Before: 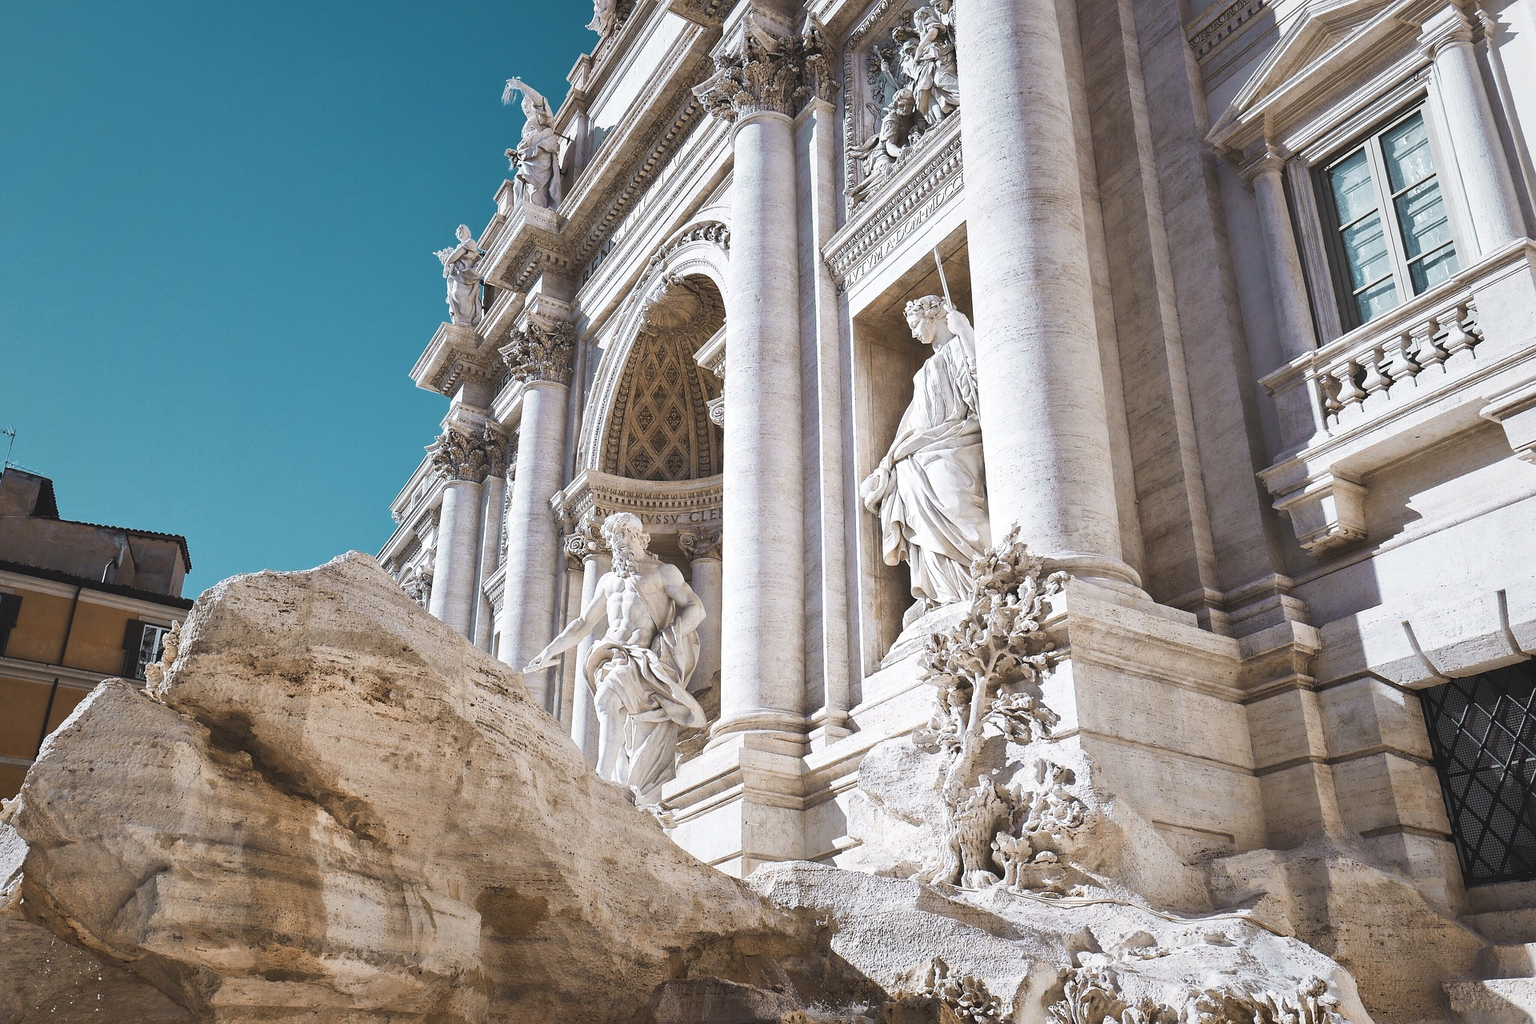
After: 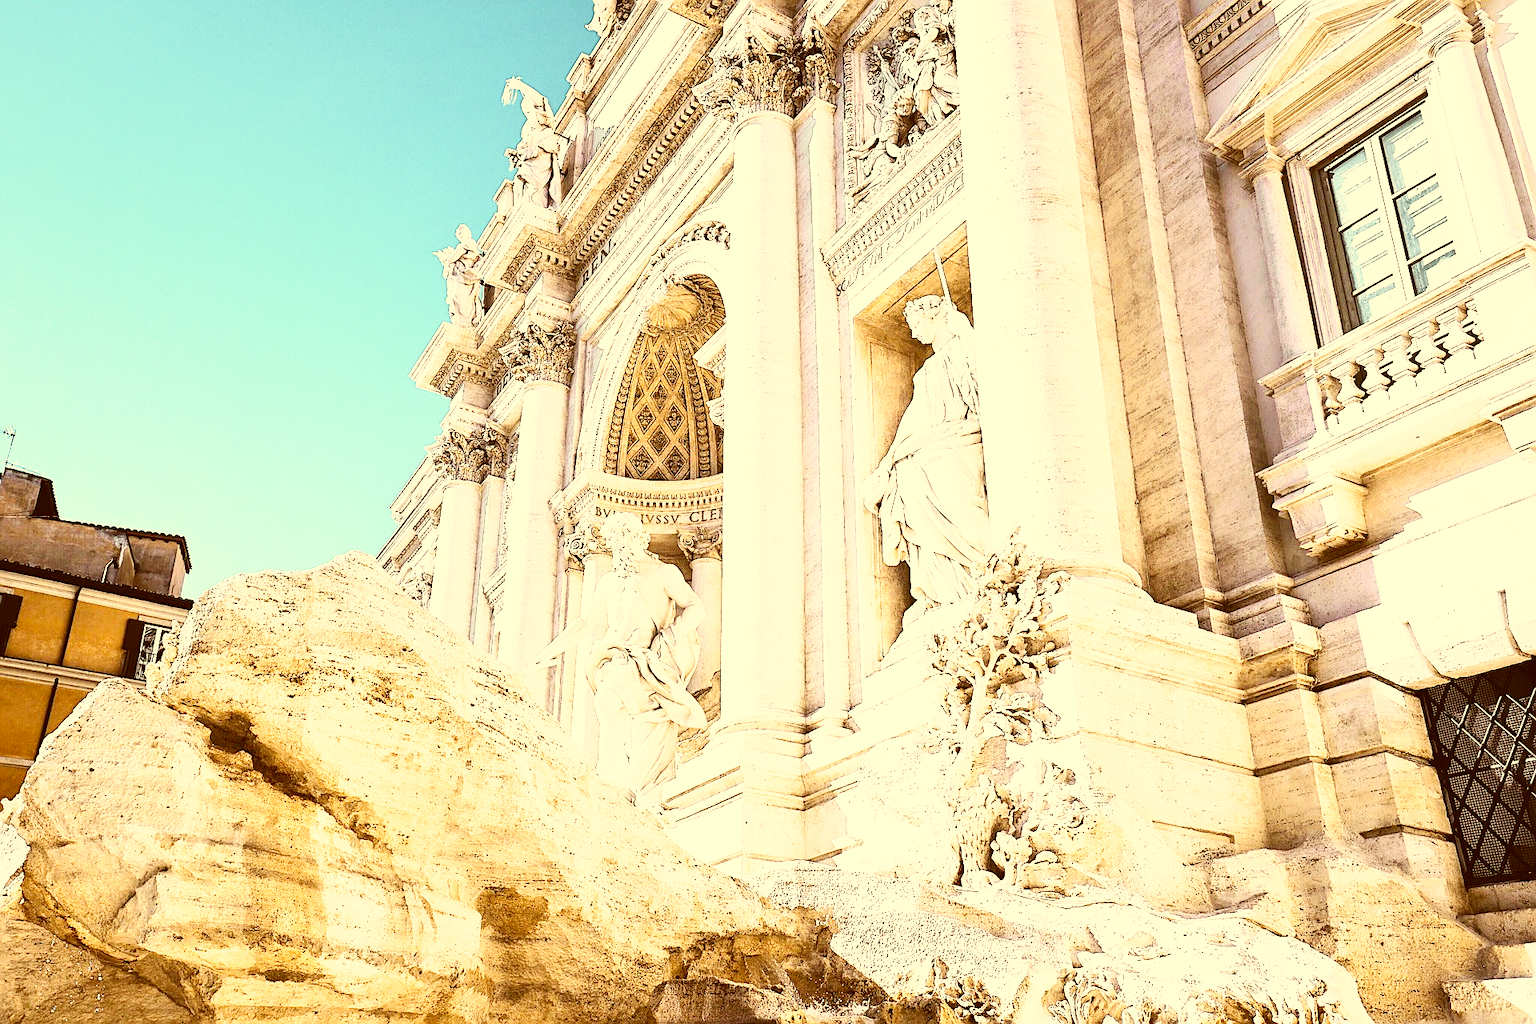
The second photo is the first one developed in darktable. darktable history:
exposure: exposure 0.566 EV, compensate highlight preservation false
contrast brightness saturation: contrast 0.313, brightness -0.065, saturation 0.173
sharpen: on, module defaults
color correction: highlights a* 0.985, highlights b* 23.58, shadows a* 15.55, shadows b* 24.96
base curve: curves: ch0 [(0, 0) (0.018, 0.026) (0.143, 0.37) (0.33, 0.731) (0.458, 0.853) (0.735, 0.965) (0.905, 0.986) (1, 1)], preserve colors none
